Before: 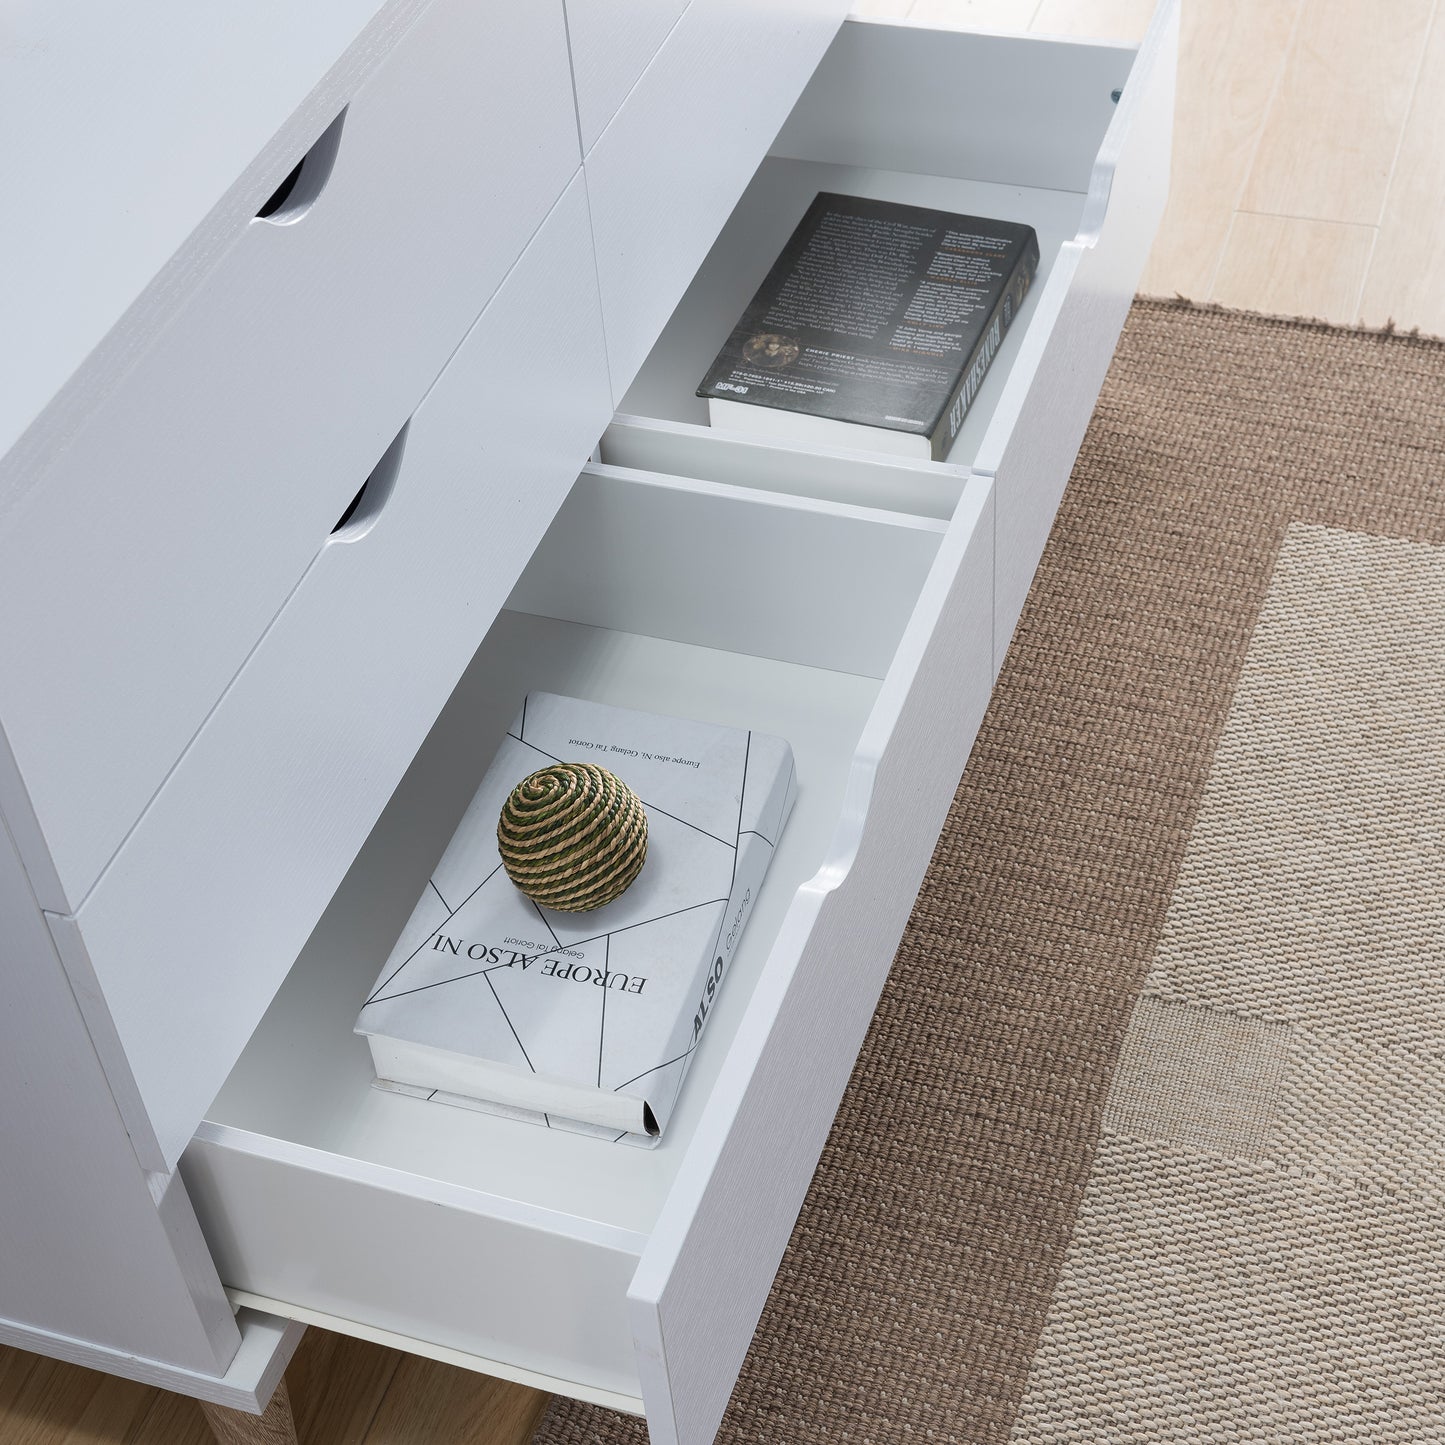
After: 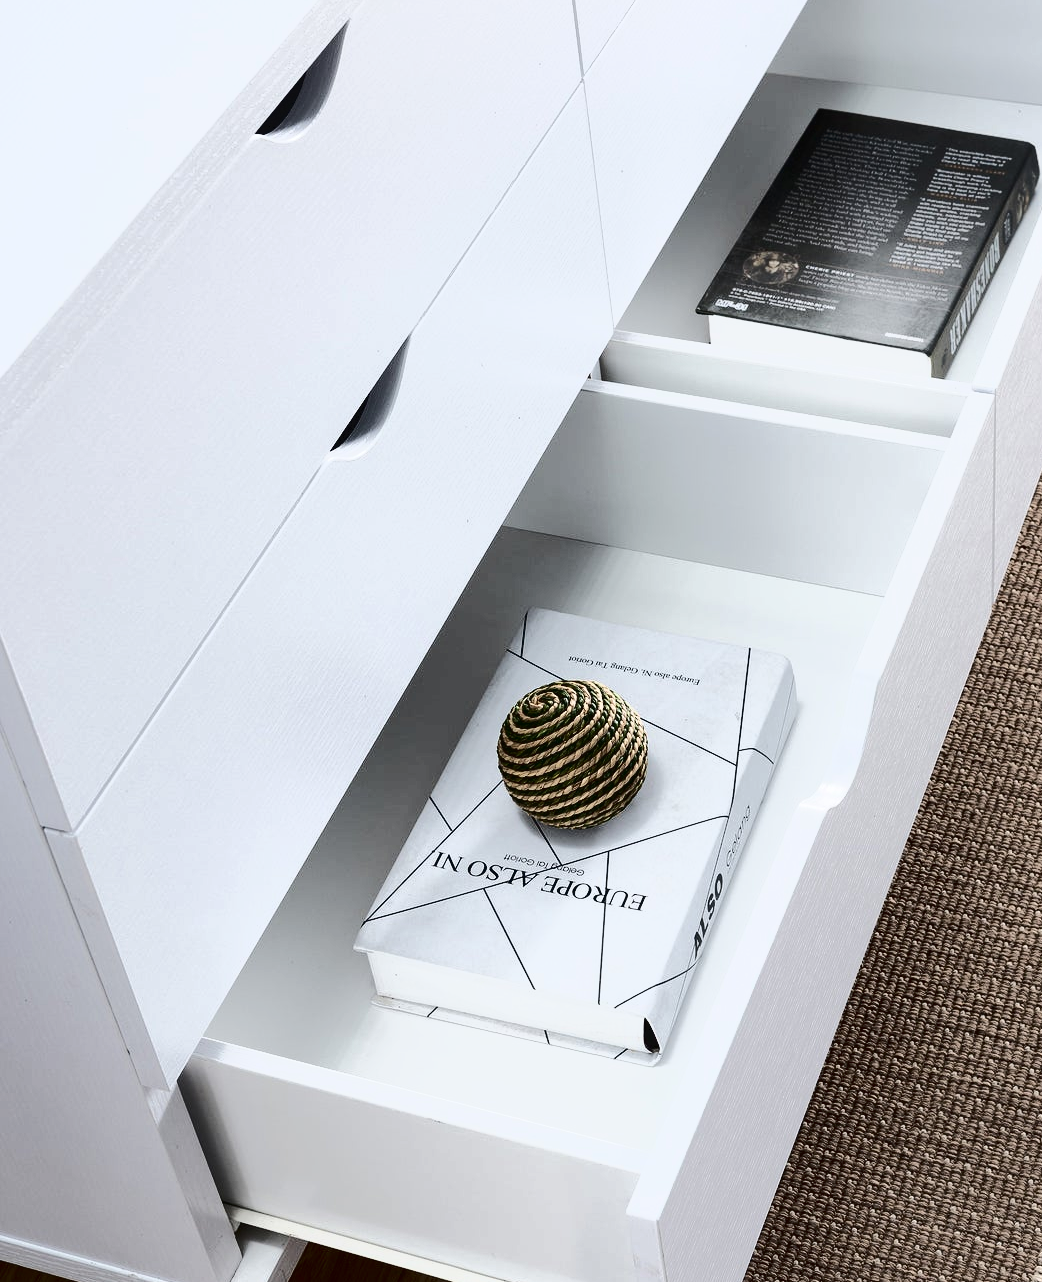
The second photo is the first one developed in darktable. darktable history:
tone curve: curves: ch0 [(0, 0) (0.003, 0.043) (0.011, 0.043) (0.025, 0.035) (0.044, 0.042) (0.069, 0.035) (0.1, 0.03) (0.136, 0.017) (0.177, 0.03) (0.224, 0.06) (0.277, 0.118) (0.335, 0.189) (0.399, 0.297) (0.468, 0.483) (0.543, 0.631) (0.623, 0.746) (0.709, 0.823) (0.801, 0.944) (0.898, 0.966) (1, 1)], color space Lab, independent channels, preserve colors none
color calibration: illuminant same as pipeline (D50), adaptation XYZ, x 0.346, y 0.359, temperature 5015.74 K
crop: top 5.767%, right 27.868%, bottom 5.488%
